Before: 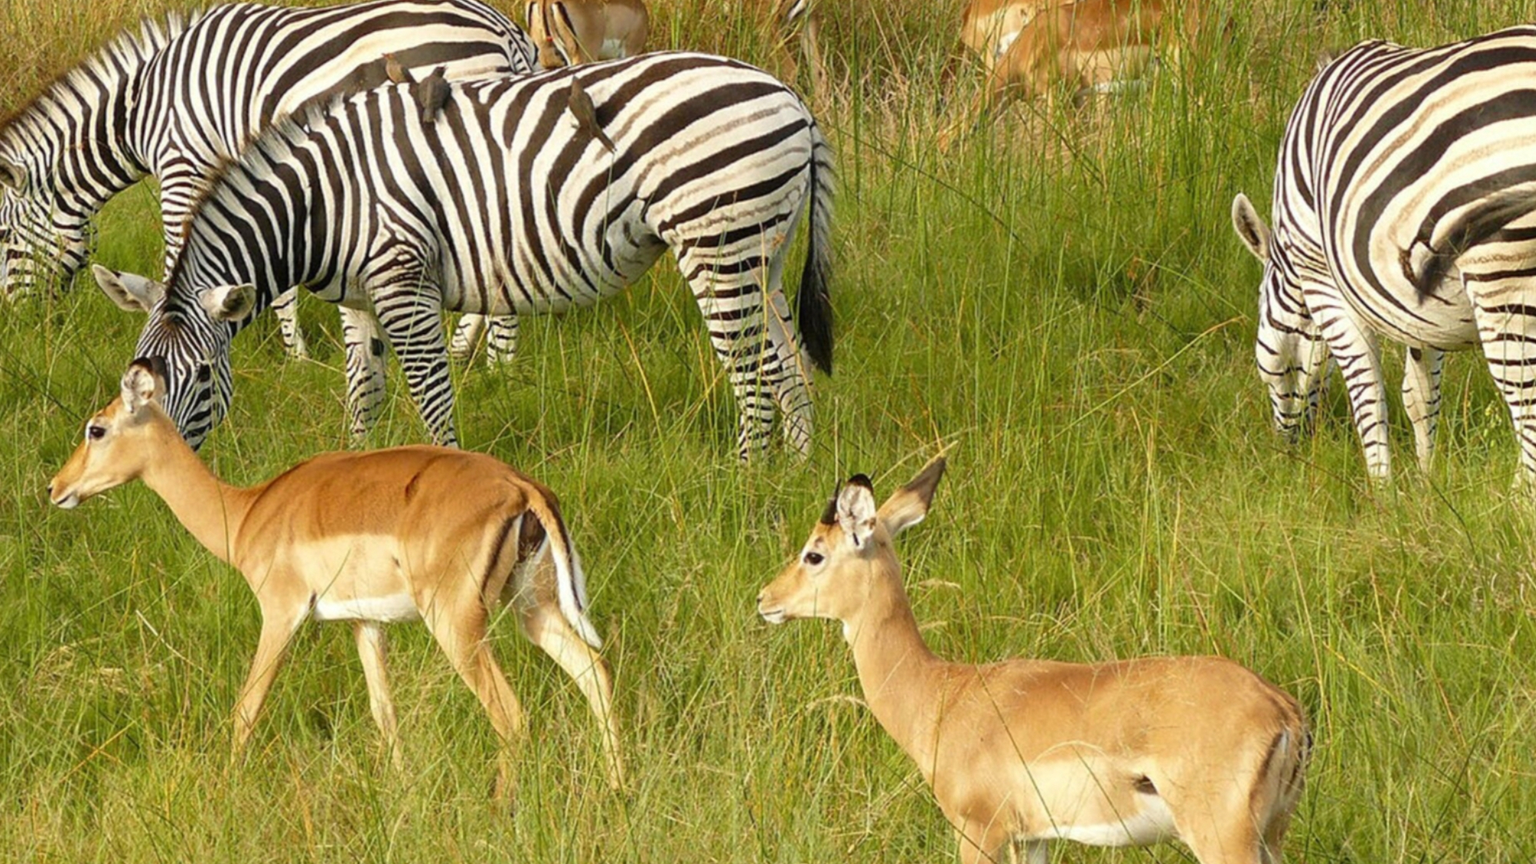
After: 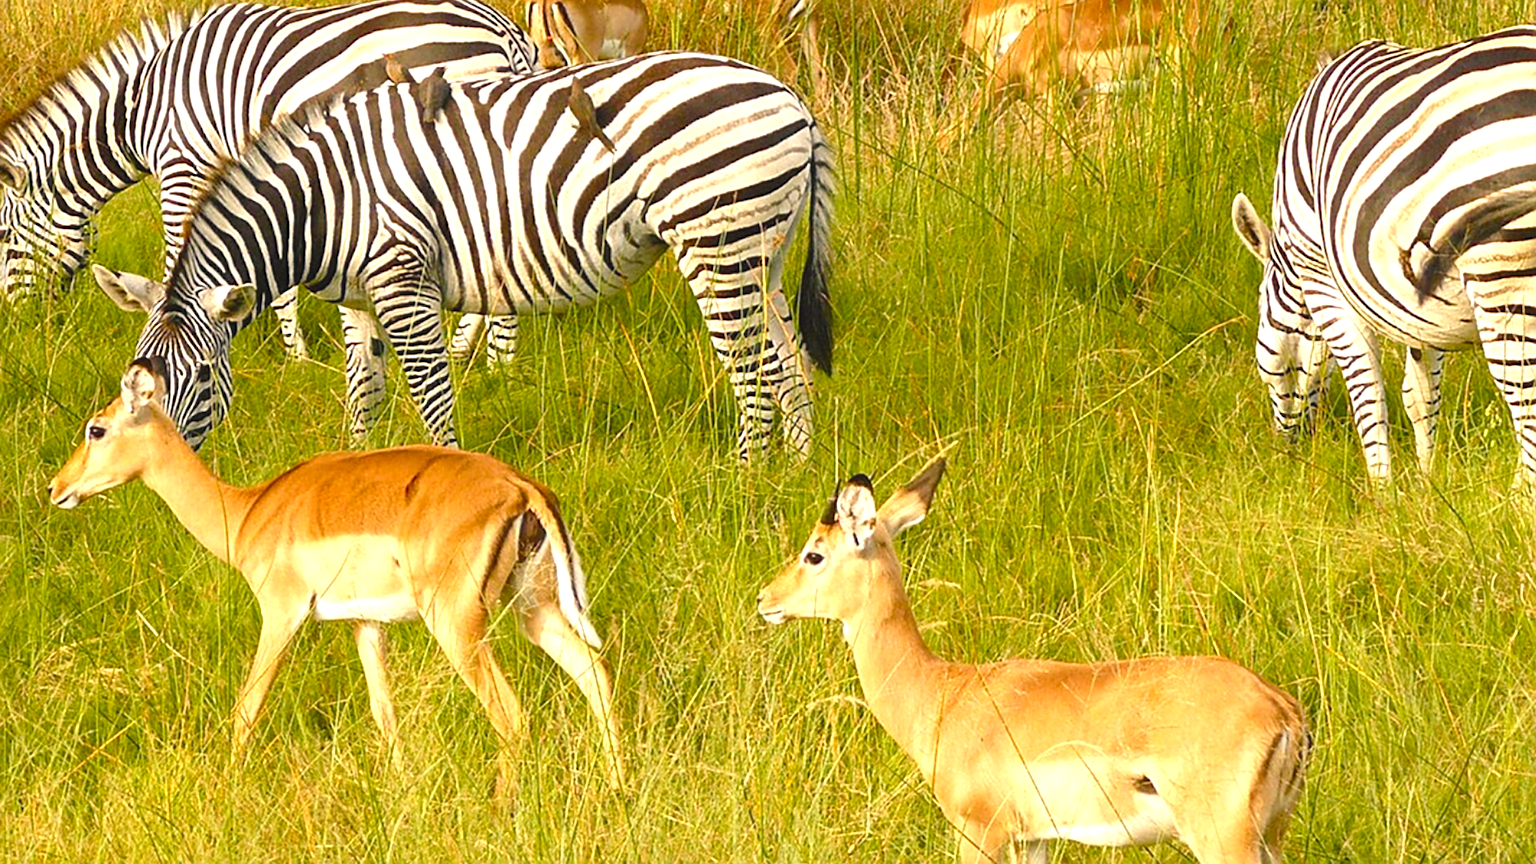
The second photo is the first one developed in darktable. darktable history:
sharpen: on, module defaults
color balance rgb: shadows lift › chroma 2%, shadows lift › hue 247.2°, power › chroma 0.3%, power › hue 25.2°, highlights gain › chroma 3%, highlights gain › hue 60°, global offset › luminance 0.75%, perceptual saturation grading › global saturation 20%, perceptual saturation grading › highlights -20%, perceptual saturation grading › shadows 30%, global vibrance 20%
exposure: exposure 0.669 EV, compensate highlight preservation false
